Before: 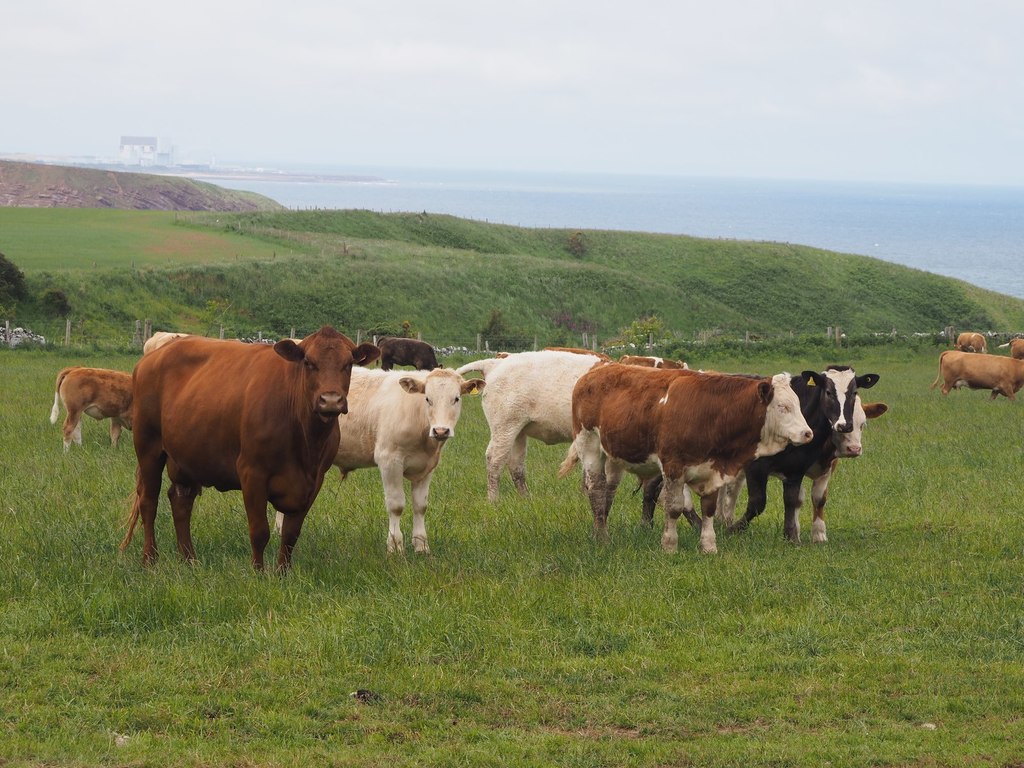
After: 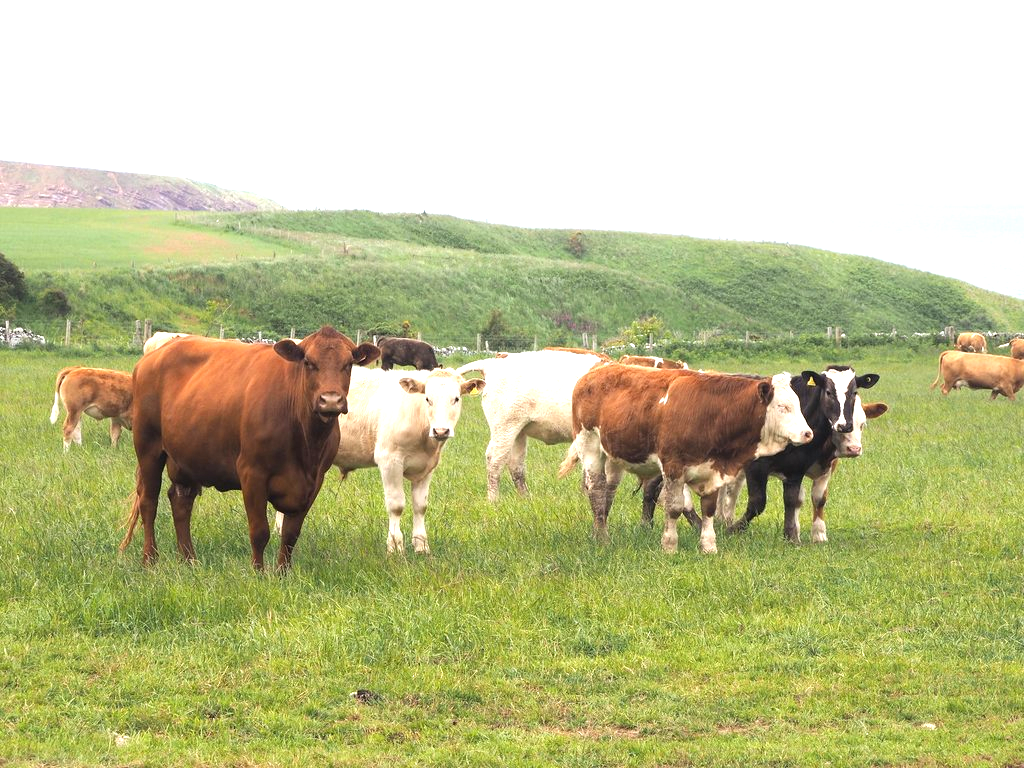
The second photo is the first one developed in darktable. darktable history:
tone equalizer: -8 EV -0.382 EV, -7 EV -0.418 EV, -6 EV -0.322 EV, -5 EV -0.253 EV, -3 EV 0.21 EV, -2 EV 0.347 EV, -1 EV 0.41 EV, +0 EV 0.399 EV
exposure: exposure 0.994 EV, compensate exposure bias true, compensate highlight preservation false
